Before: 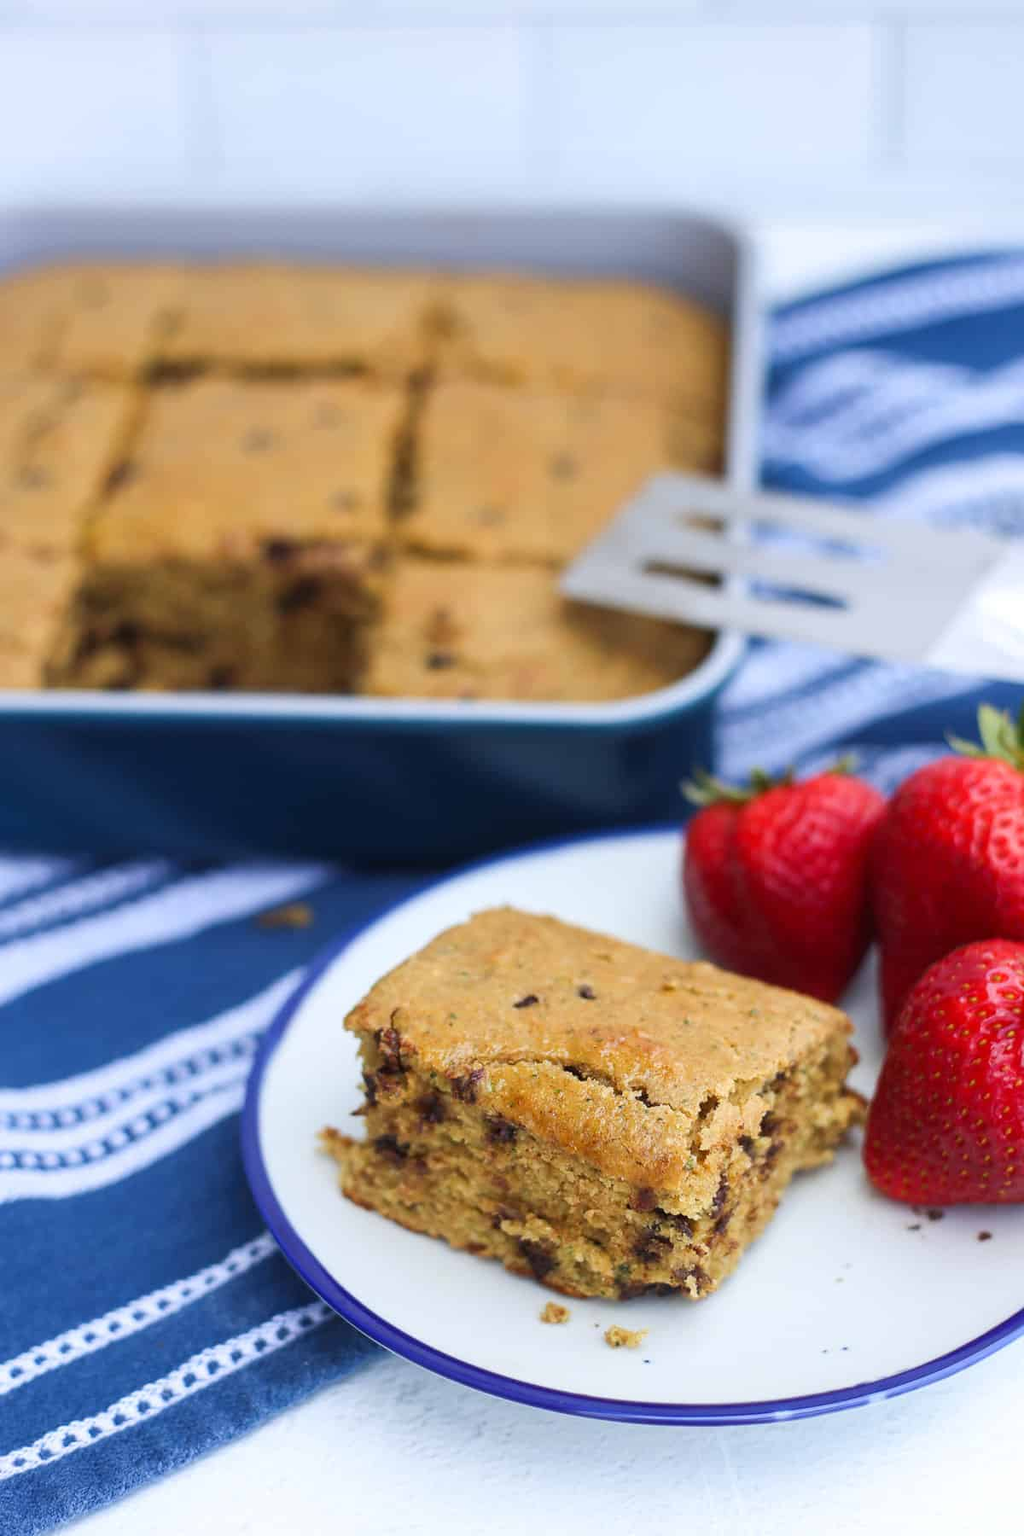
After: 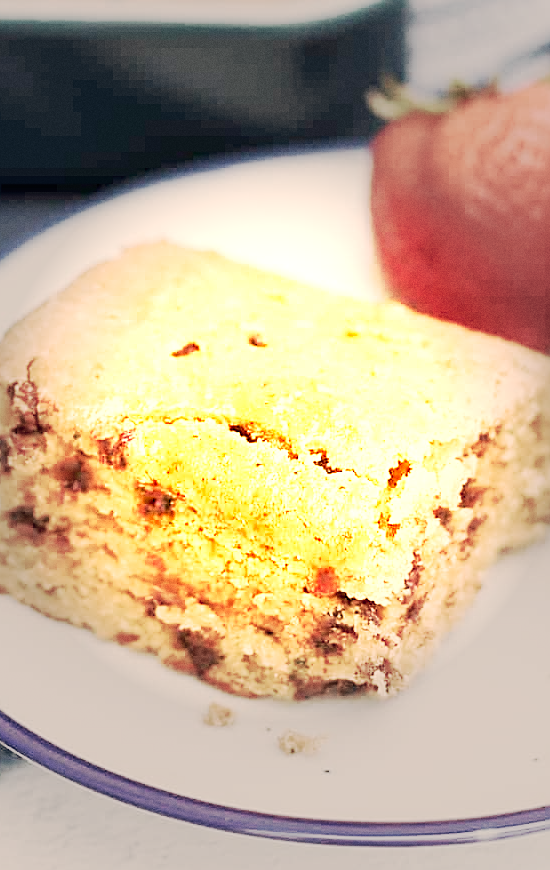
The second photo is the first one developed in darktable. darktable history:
shadows and highlights: shadows 25, highlights -25
vignetting: fall-off start 31.28%, fall-off radius 34.64%, brightness -0.575
grain: coarseness 0.09 ISO
crop: left 35.976%, top 45.819%, right 18.162%, bottom 5.807%
white balance: red 1.467, blue 0.684
sharpen: on, module defaults
exposure: black level correction 0.005, exposure 2.084 EV, compensate highlight preservation false
base curve: curves: ch0 [(0, 0) (0.688, 0.865) (1, 1)], preserve colors none
